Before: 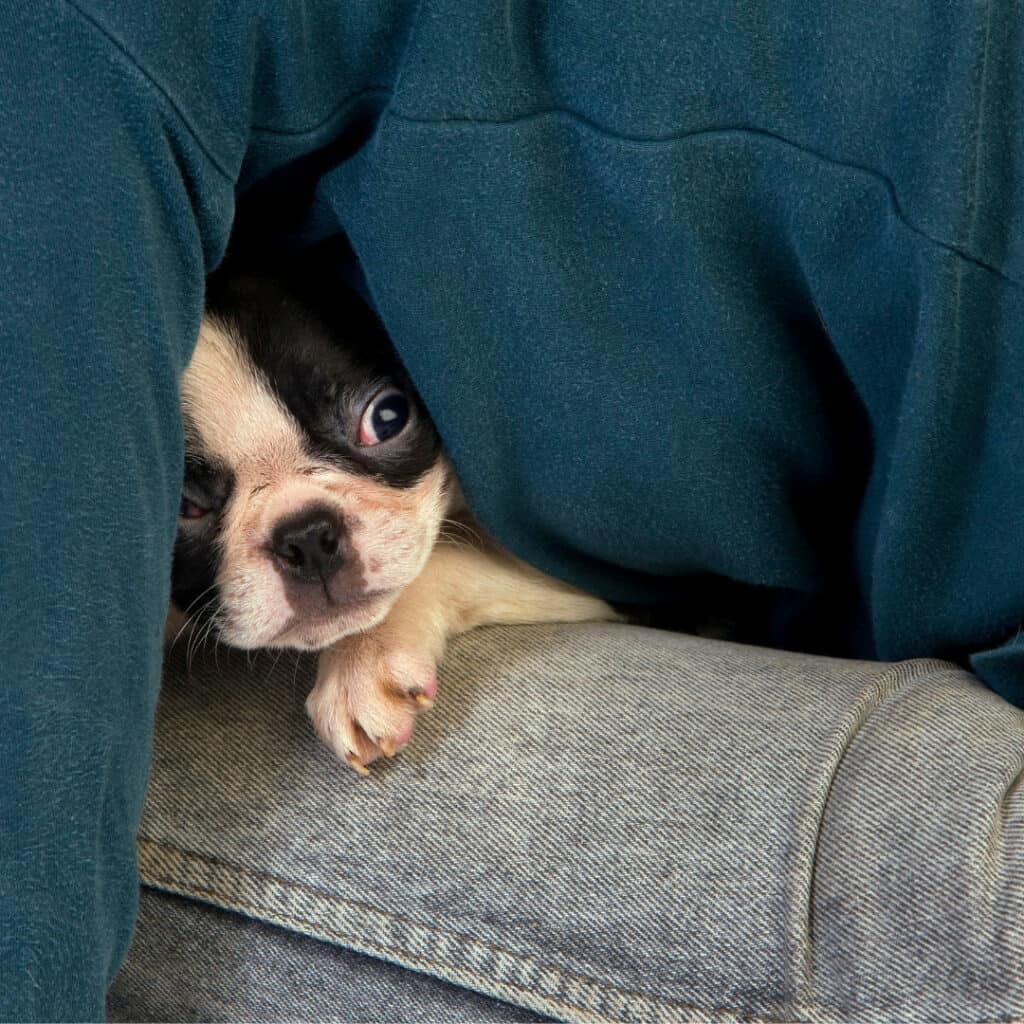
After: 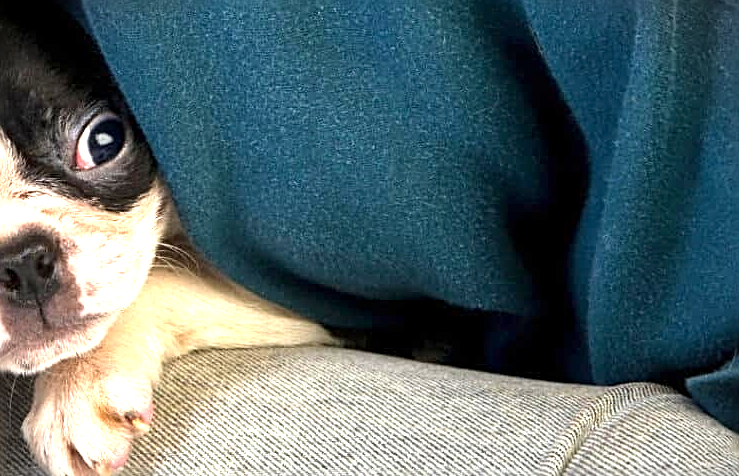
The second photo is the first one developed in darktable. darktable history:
vignetting: fall-off start 99.33%, width/height ratio 1.302
exposure: exposure 1.259 EV, compensate highlight preservation false
crop and rotate: left 27.746%, top 27.048%, bottom 26.418%
sharpen: radius 2.686, amount 0.677
